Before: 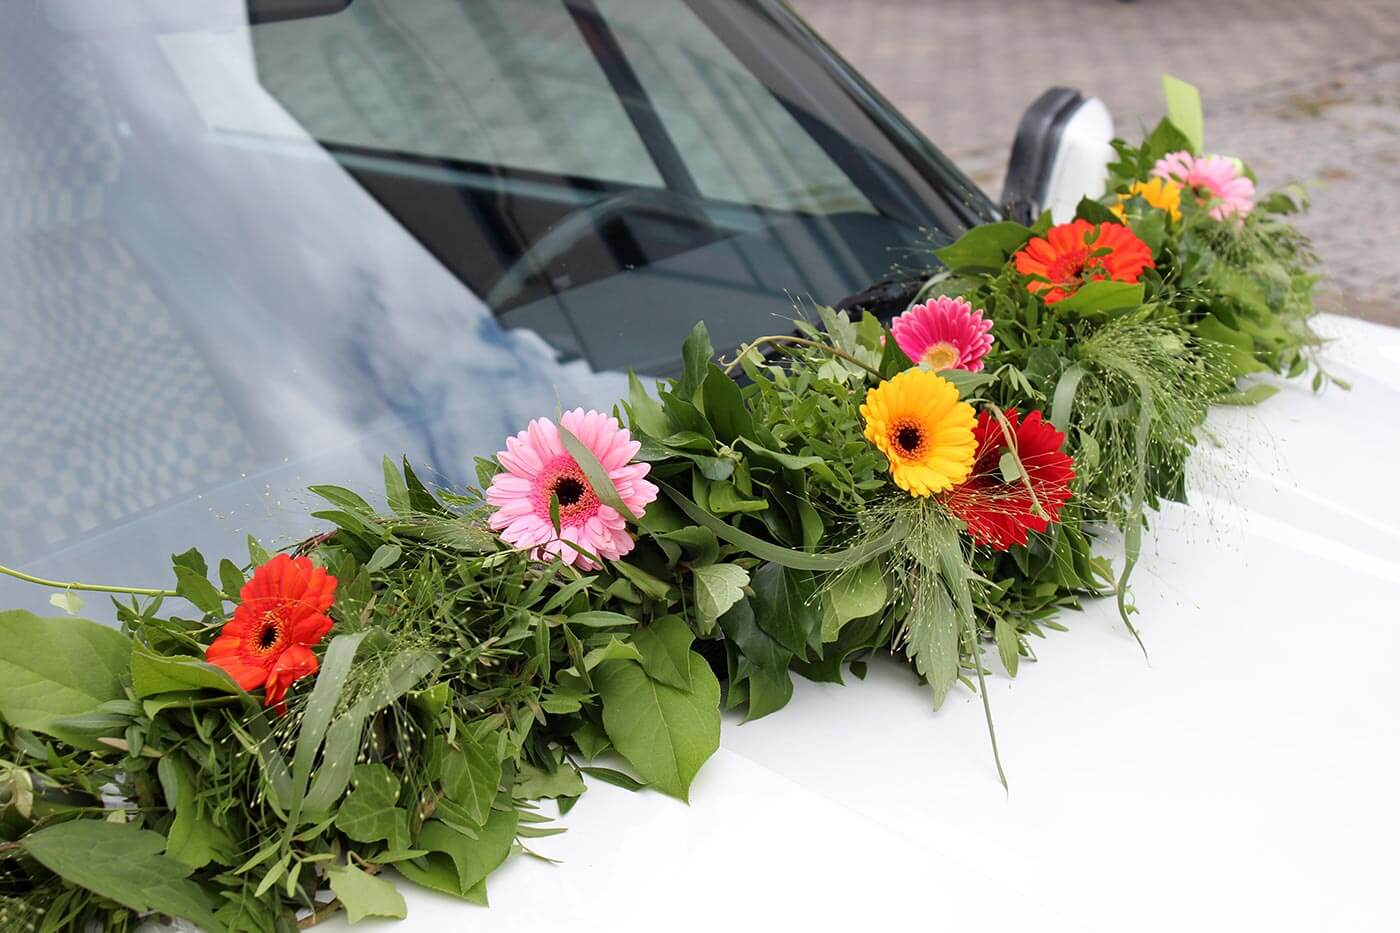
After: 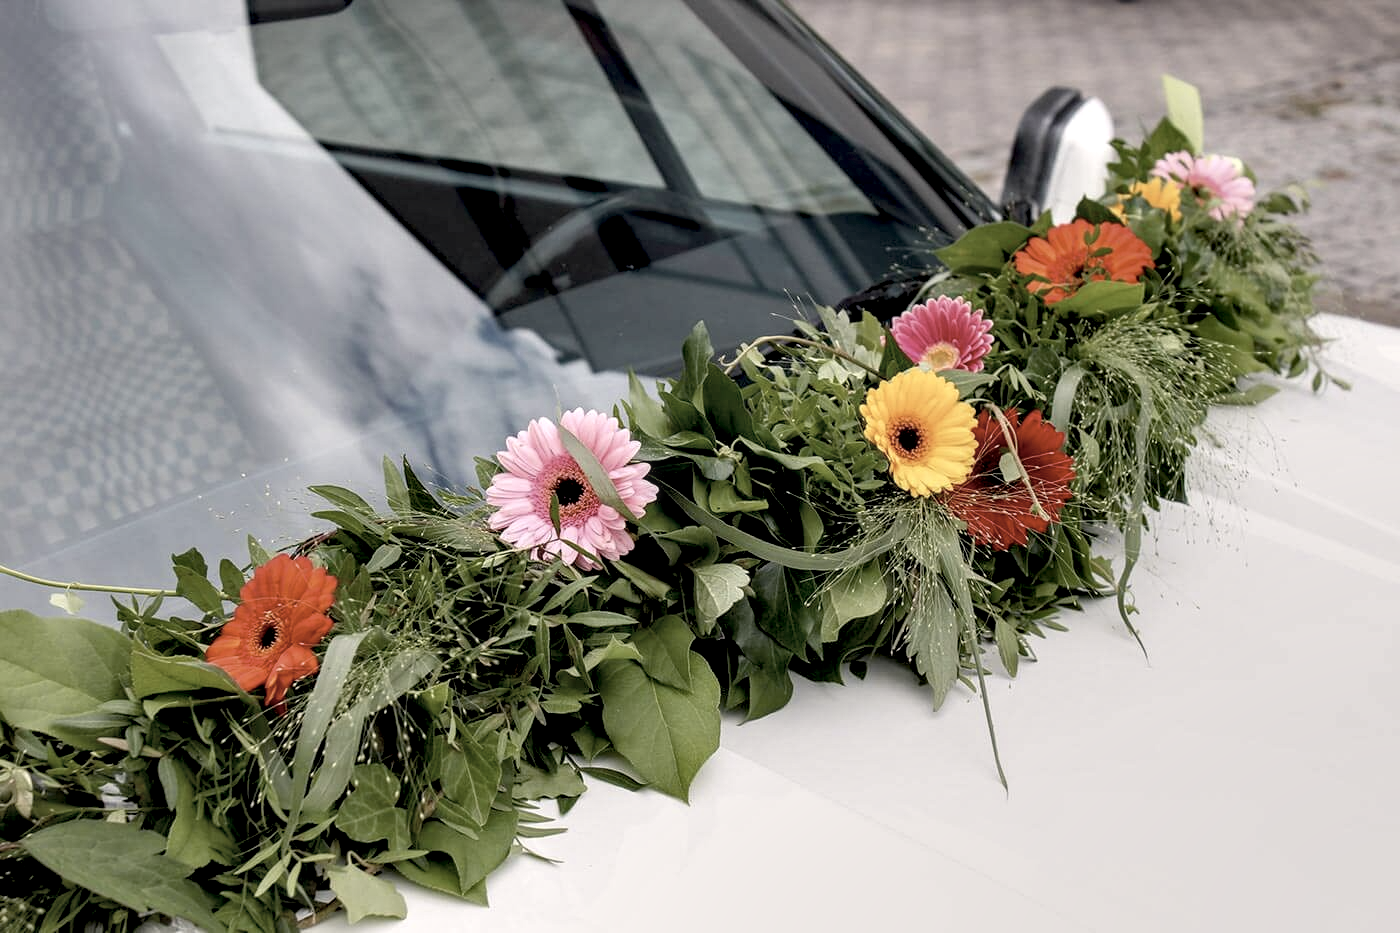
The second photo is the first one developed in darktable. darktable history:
exposure: black level correction 0.017, exposure -0.006 EV, compensate exposure bias true, compensate highlight preservation false
color balance rgb: highlights gain › chroma 1.349%, highlights gain › hue 57.05°, perceptual saturation grading › global saturation 2.464%, saturation formula JzAzBz (2021)
local contrast: highlights 81%, shadows 57%, detail 174%, midtone range 0.6
contrast brightness saturation: contrast -0.25, saturation -0.435
